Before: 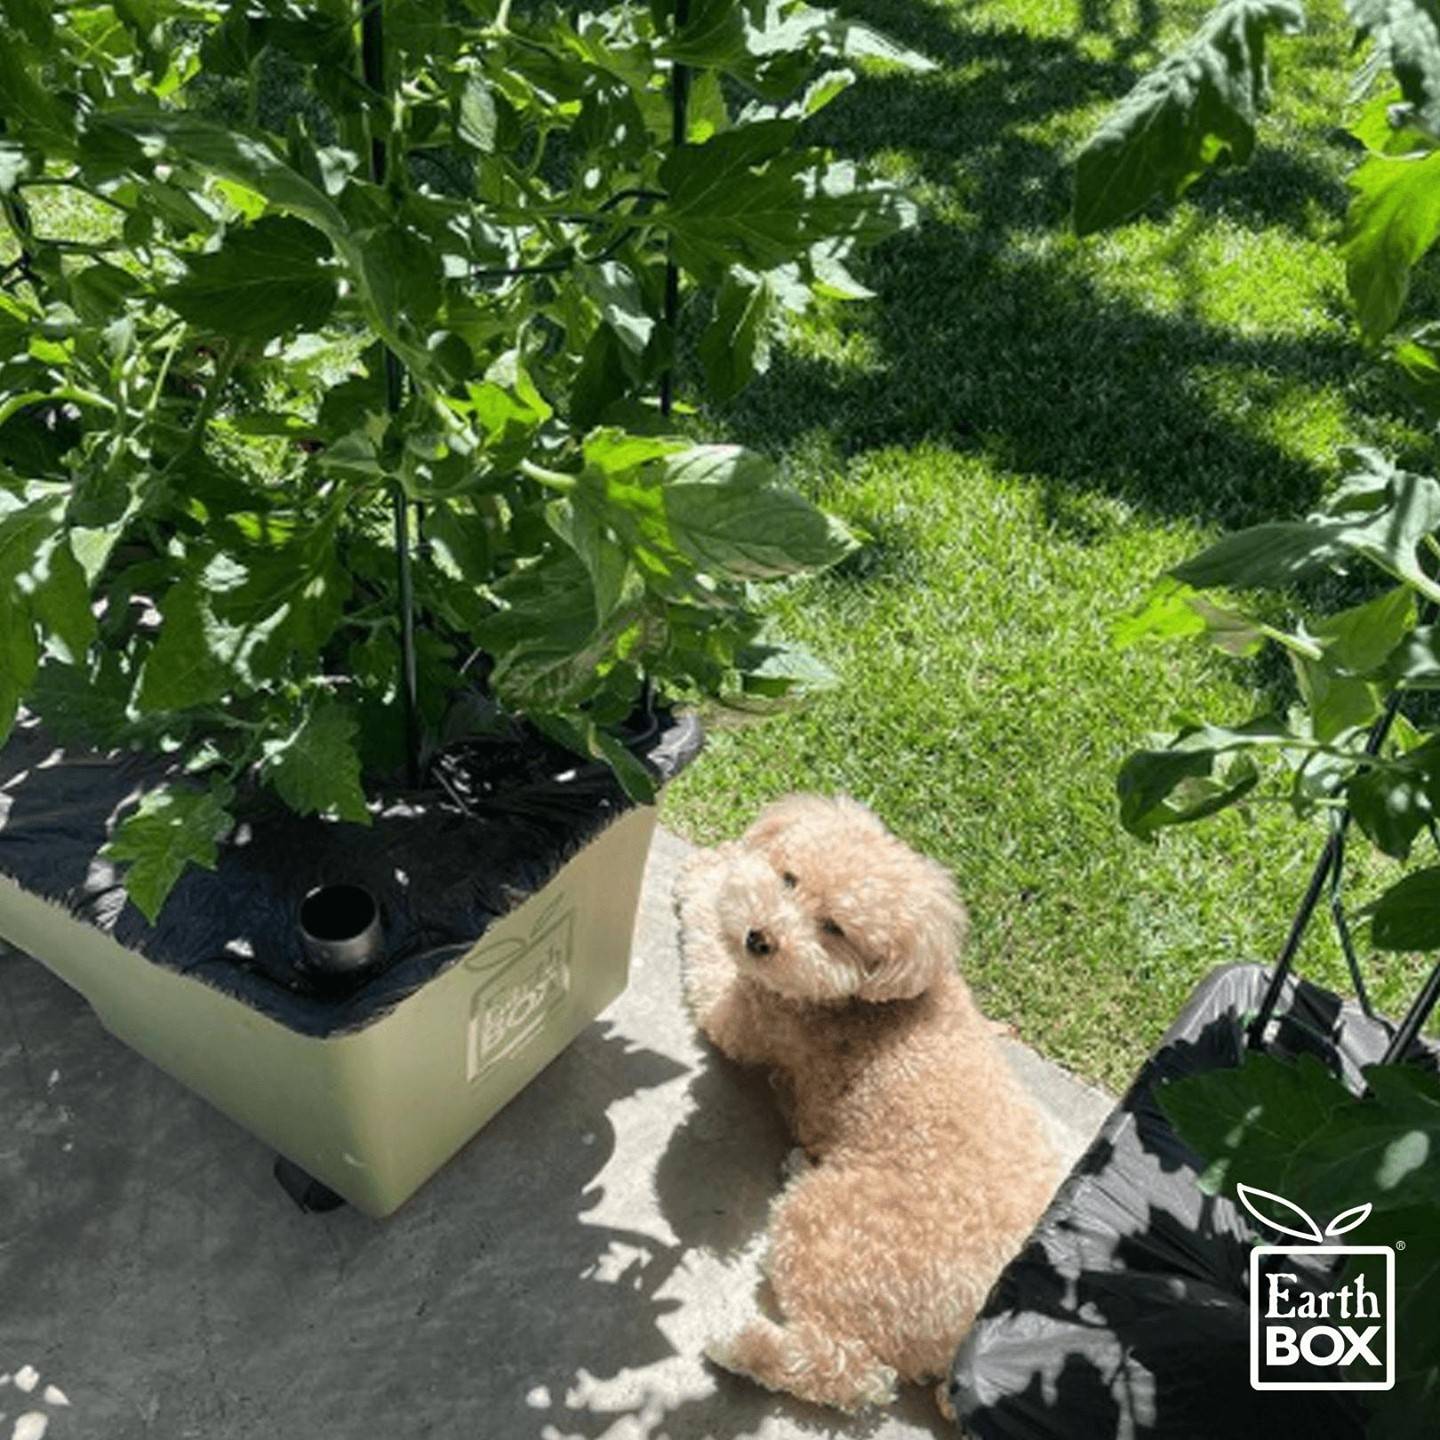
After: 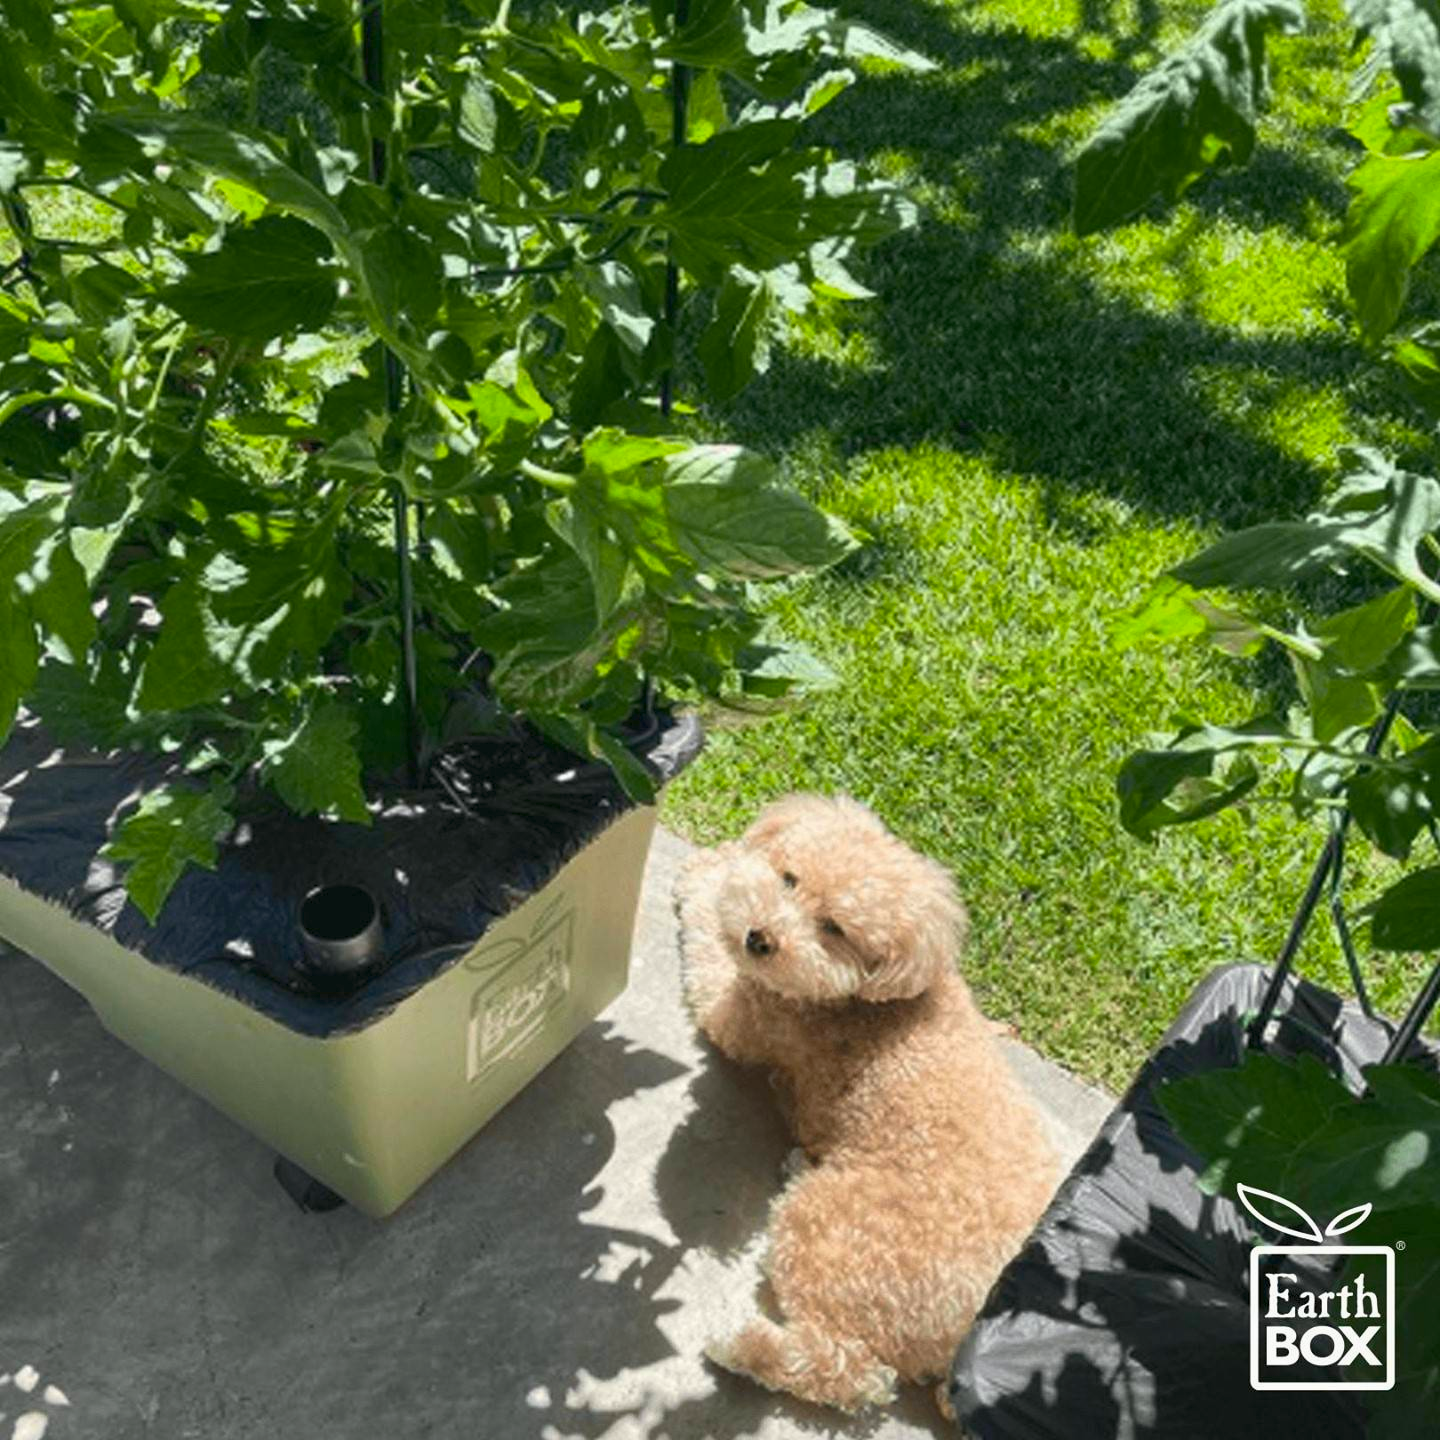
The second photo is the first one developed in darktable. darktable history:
color balance rgb: perceptual saturation grading › global saturation 19.975%, perceptual brilliance grading › global brilliance 19.946%, perceptual brilliance grading › shadows -39.656%, contrast -29.715%
